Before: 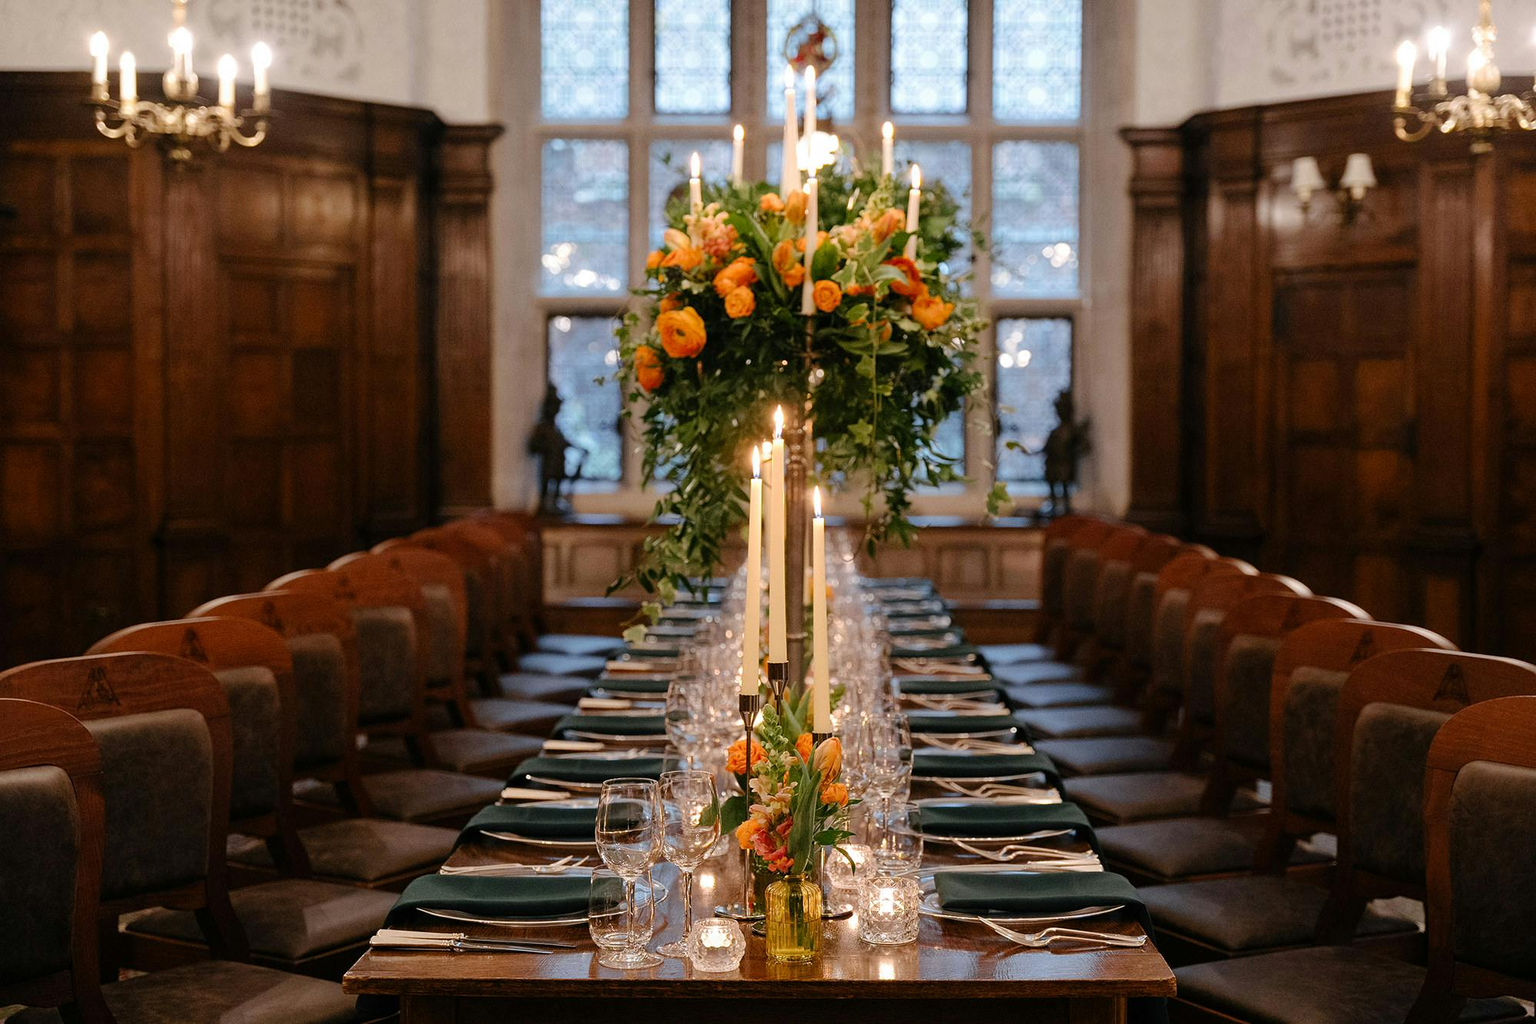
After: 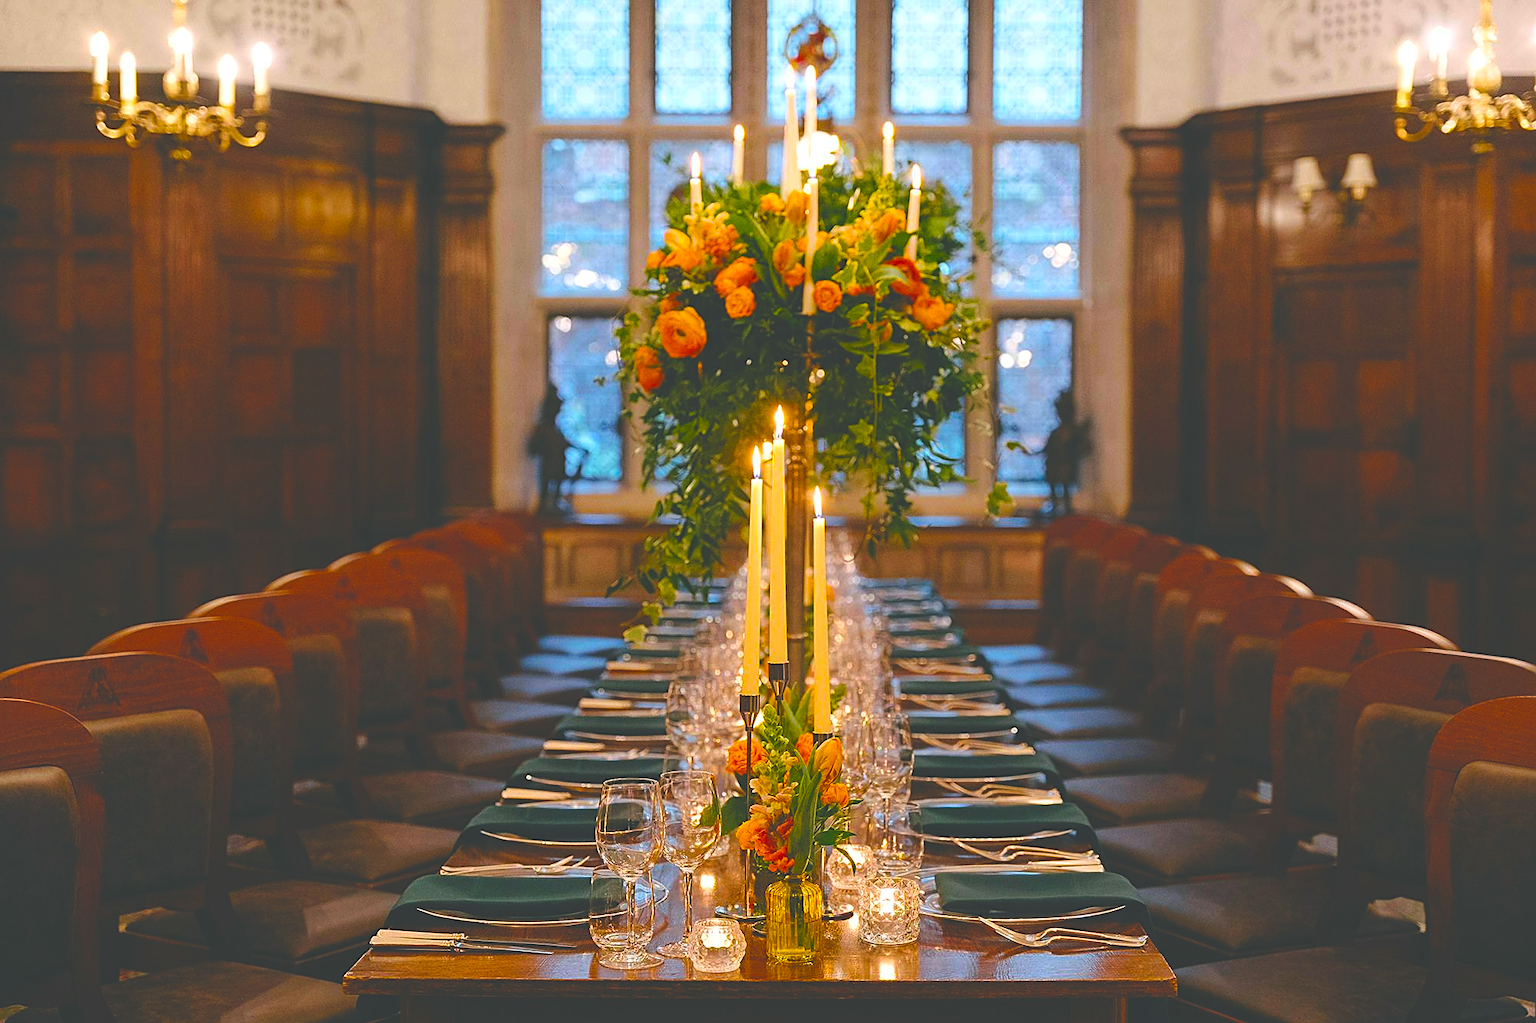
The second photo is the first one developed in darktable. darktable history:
shadows and highlights: shadows 1.64, highlights 41.89
color balance rgb: shadows lift › chroma 2.026%, shadows lift › hue 216.63°, linear chroma grading › global chroma 49.474%, perceptual saturation grading › global saturation 25.728%, global vibrance 29.228%
sharpen: on, module defaults
crop: left 0.028%
exposure: black level correction -0.04, exposure 0.06 EV, compensate highlight preservation false
